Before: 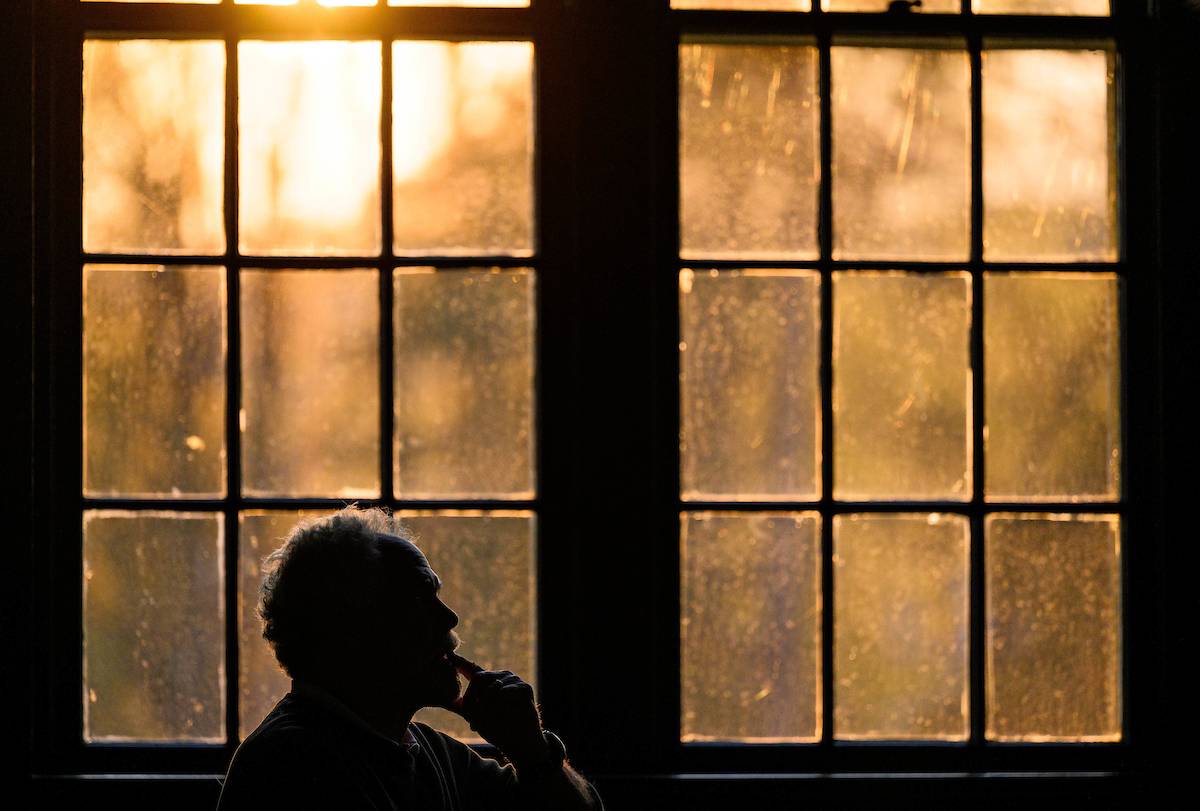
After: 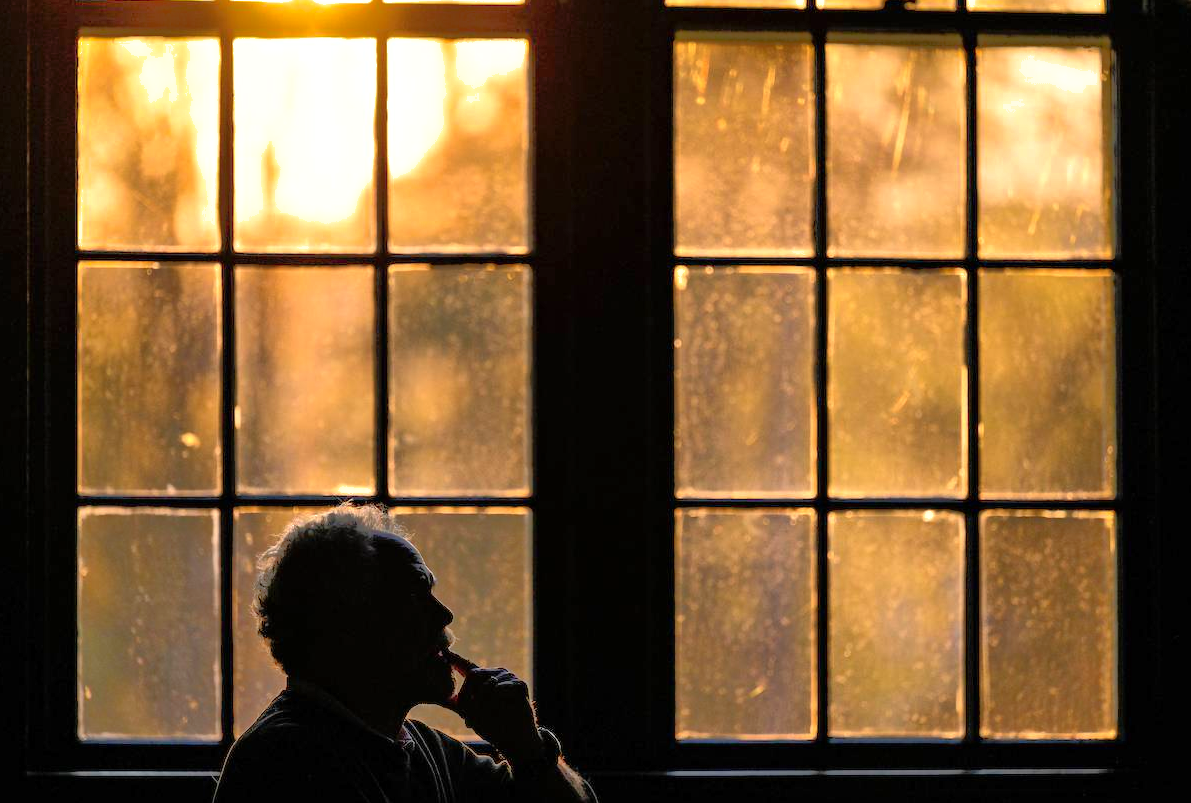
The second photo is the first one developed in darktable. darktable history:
tone equalizer: -8 EV -0.528 EV, -7 EV -0.319 EV, -6 EV -0.083 EV, -5 EV 0.413 EV, -4 EV 0.985 EV, -3 EV 0.791 EV, -2 EV -0.01 EV, -1 EV 0.14 EV, +0 EV -0.012 EV, smoothing 1
crop: left 0.434%, top 0.485%, right 0.244%, bottom 0.386%
exposure: exposure 0.3 EV, compensate highlight preservation false
shadows and highlights: on, module defaults
